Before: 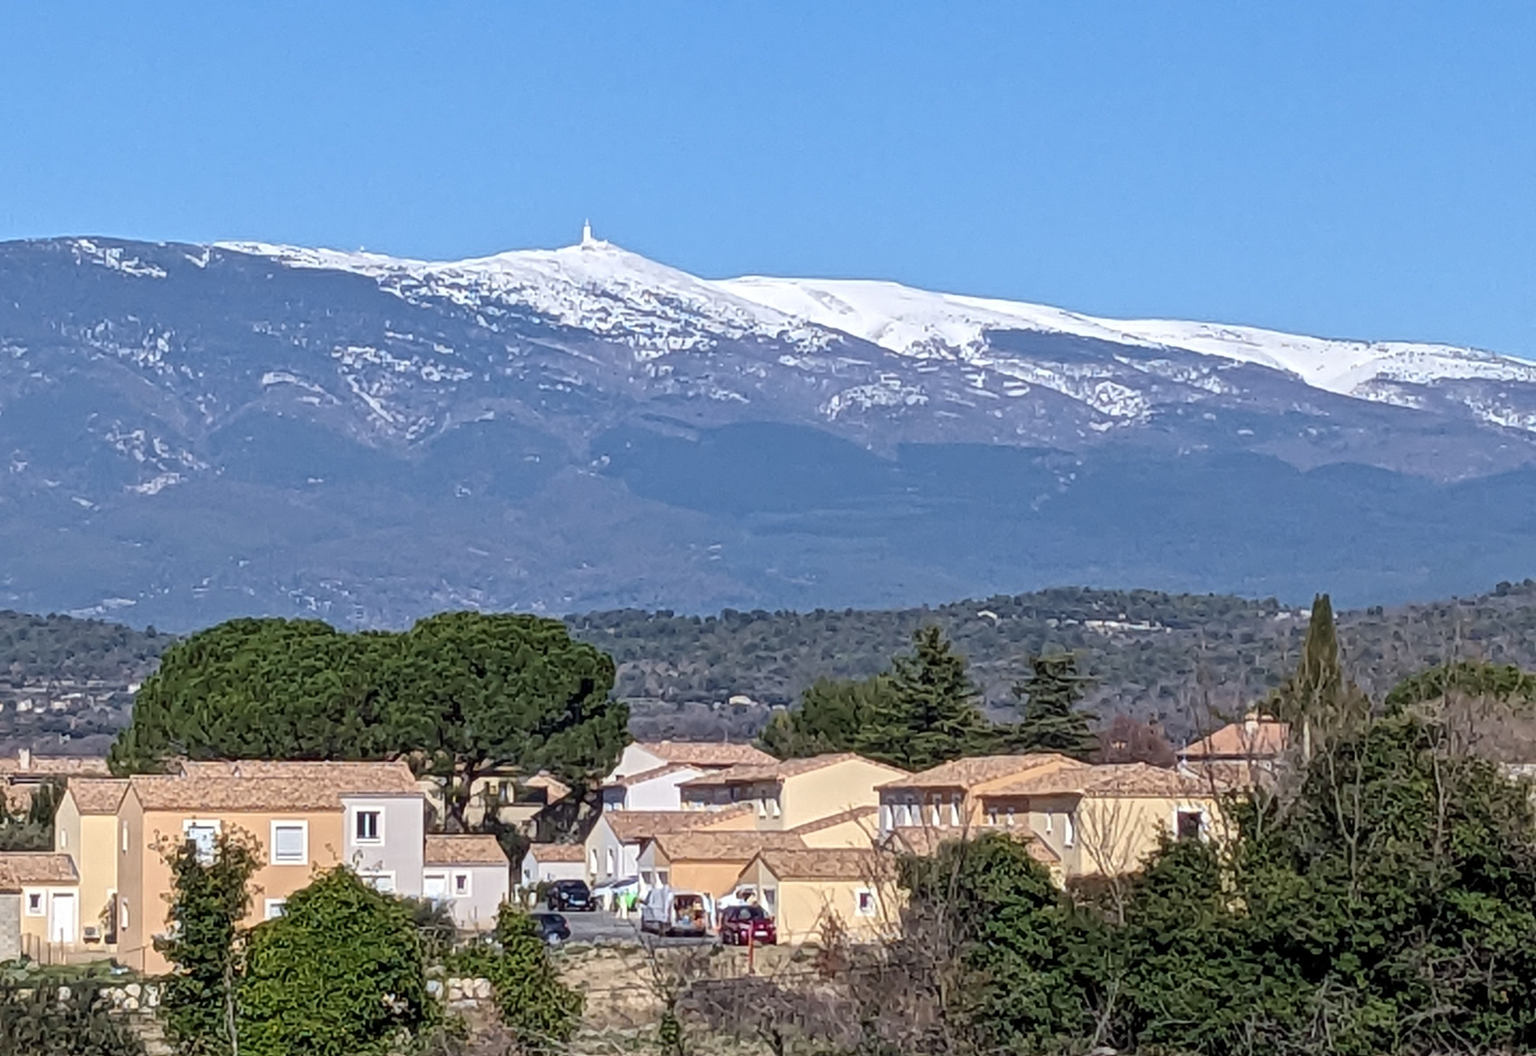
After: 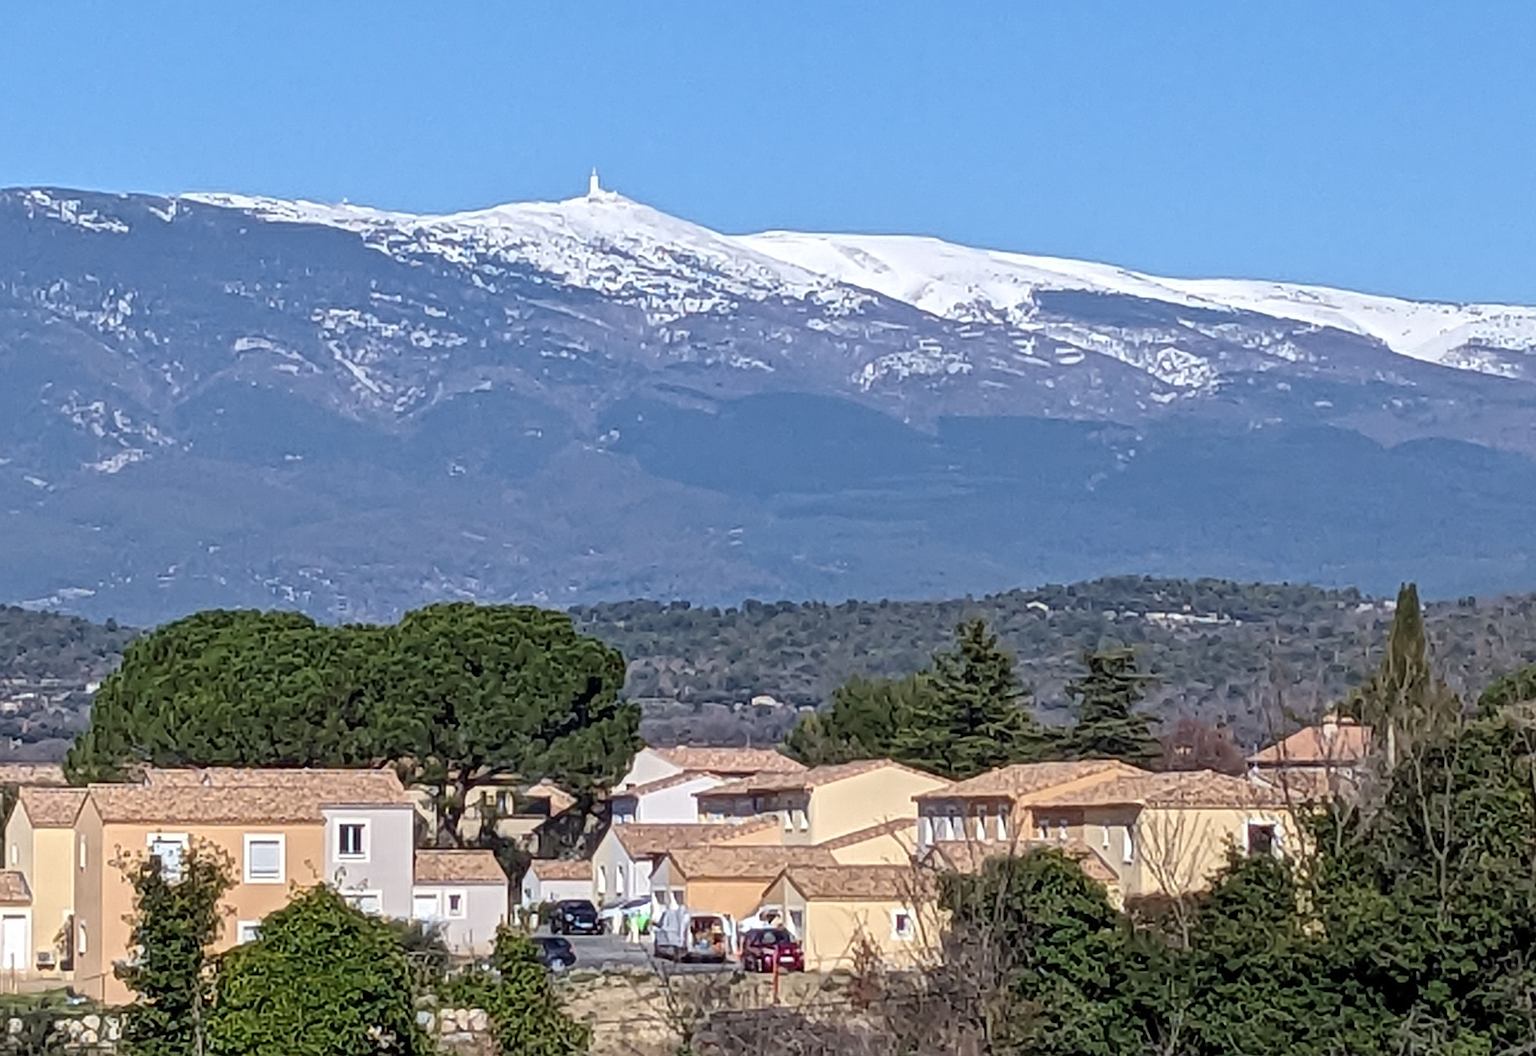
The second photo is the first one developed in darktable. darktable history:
sharpen: on, module defaults
crop: left 3.305%, top 6.436%, right 6.389%, bottom 3.258%
